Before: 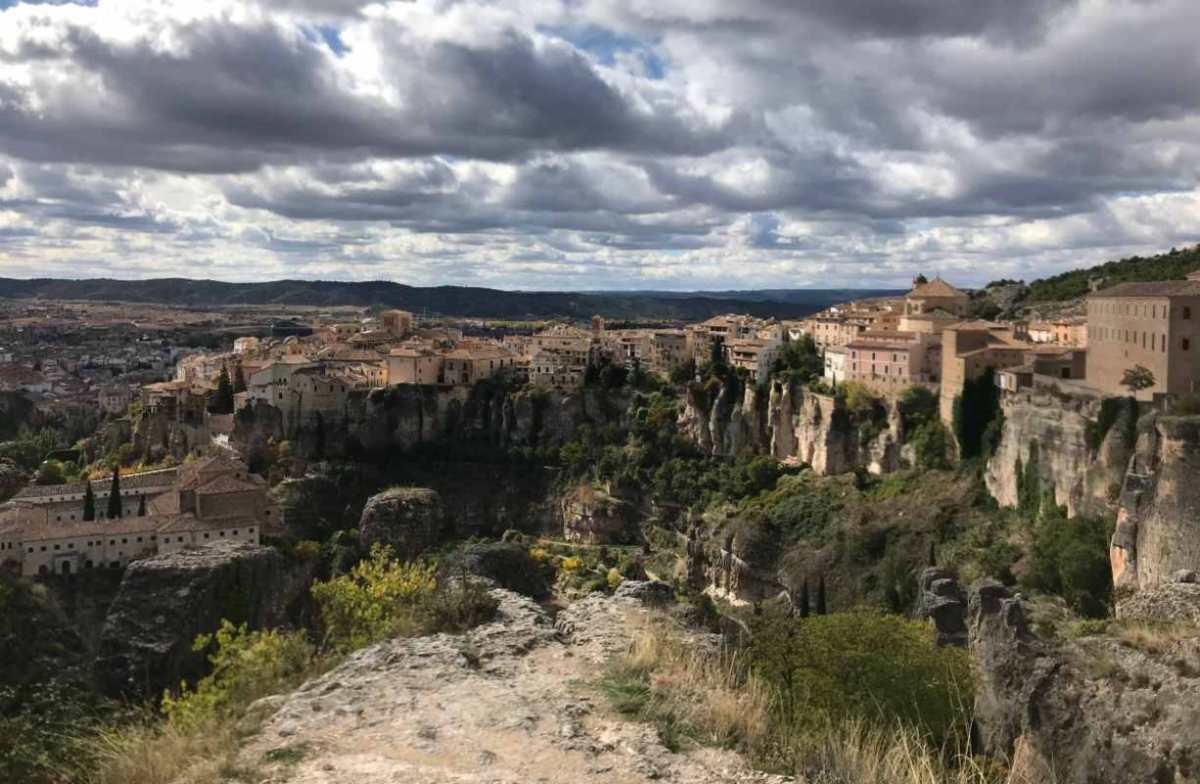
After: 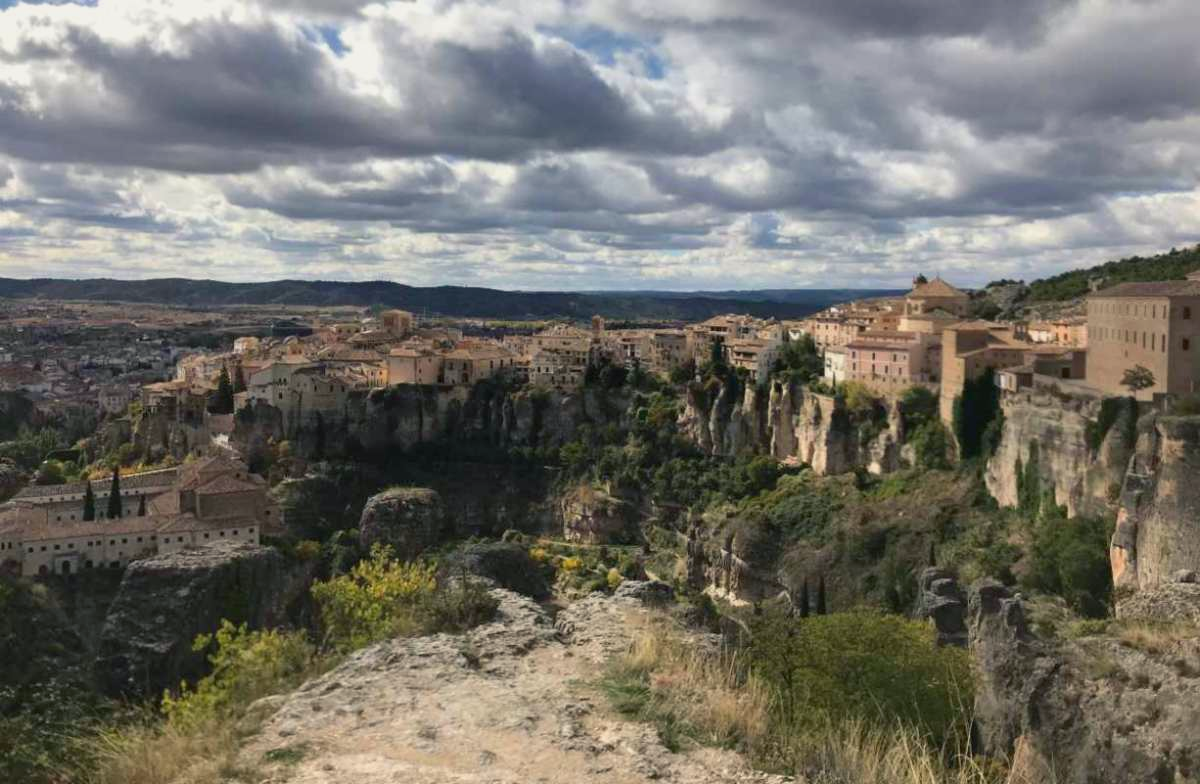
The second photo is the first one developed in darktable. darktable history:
color balance rgb: shadows lift › chroma 2.05%, shadows lift › hue 247.36°, highlights gain › luminance 5.634%, highlights gain › chroma 1.238%, highlights gain › hue 87.77°, perceptual saturation grading › global saturation 0.177%, contrast -10.109%
